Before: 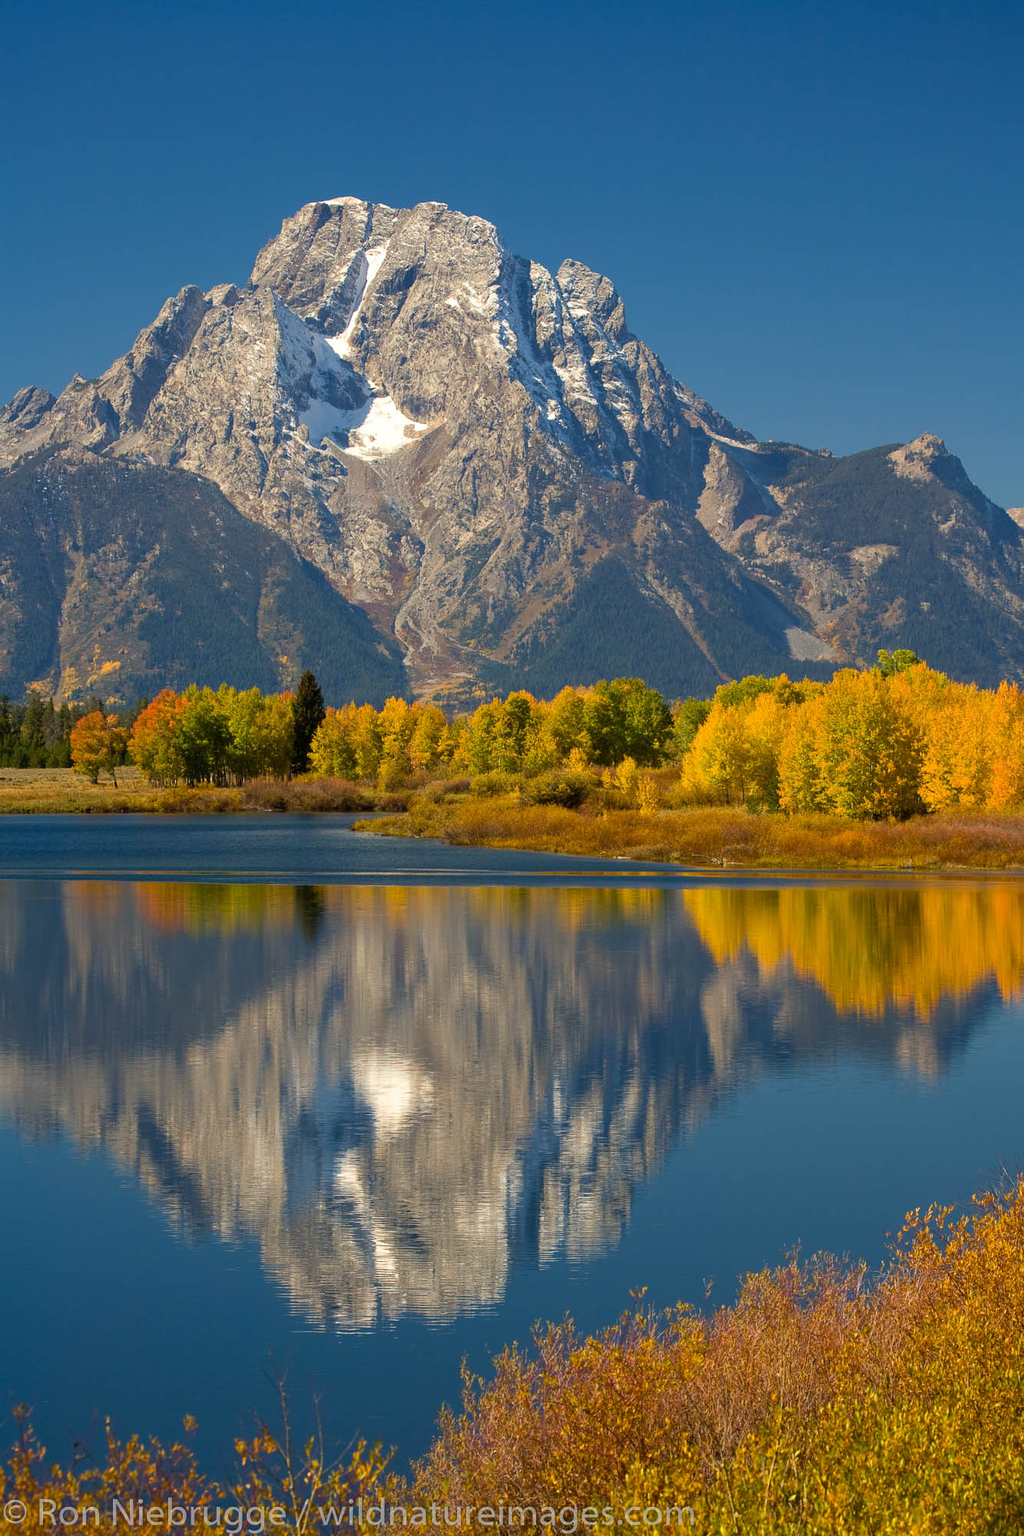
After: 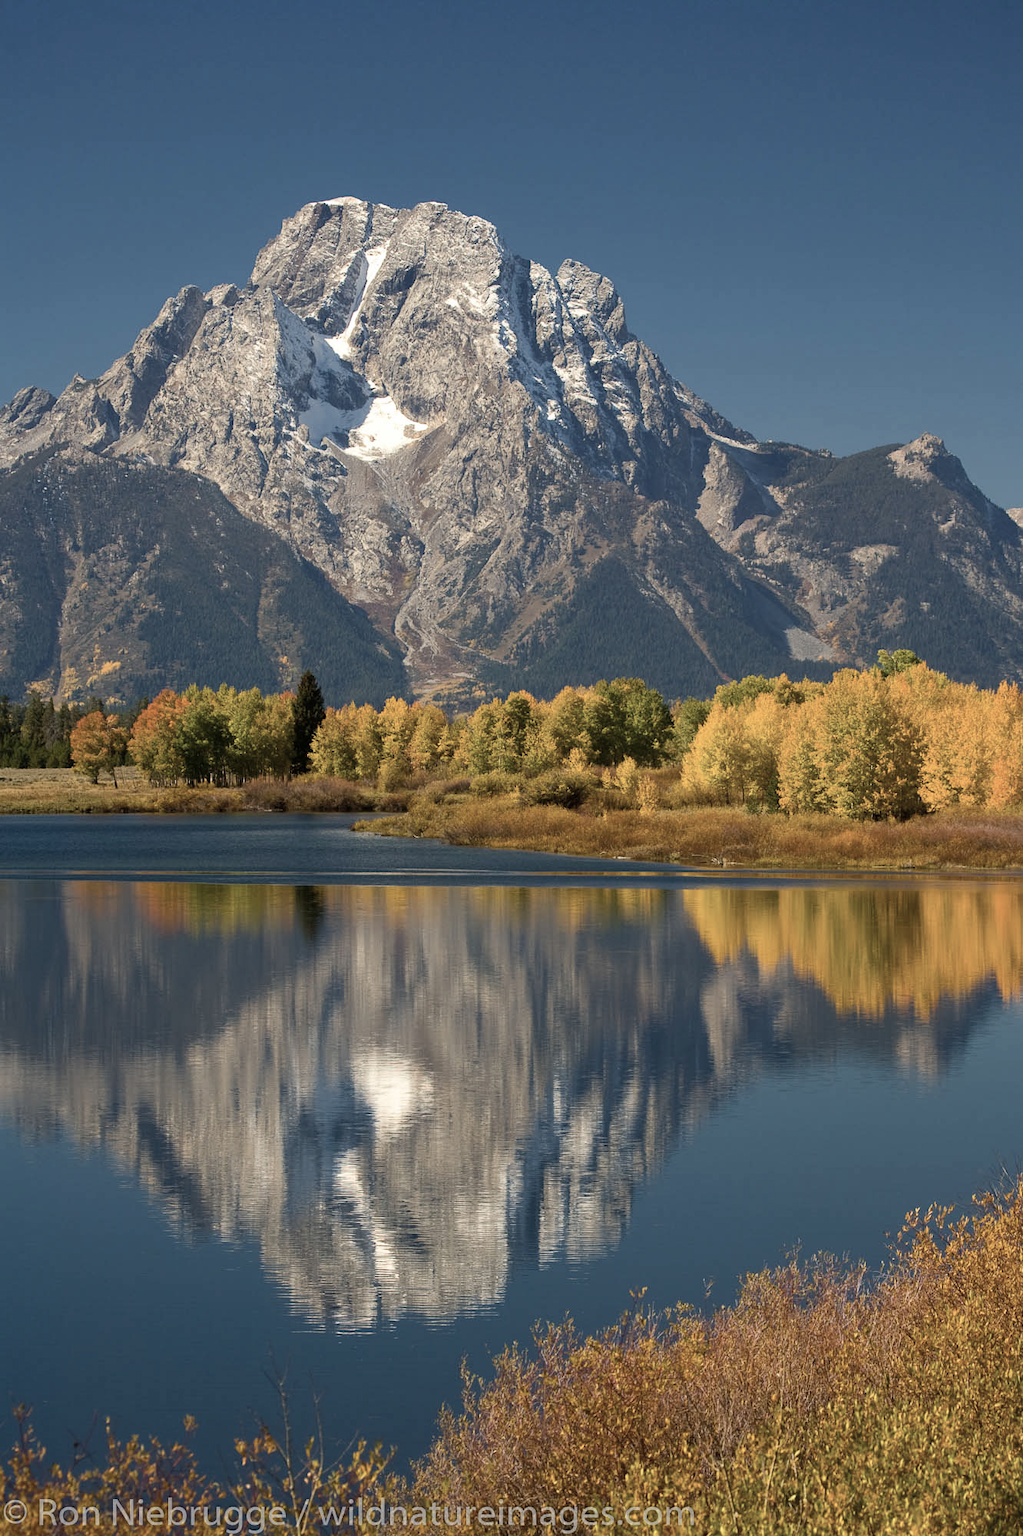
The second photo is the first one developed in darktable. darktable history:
contrast brightness saturation: contrast 0.1, saturation -0.374
